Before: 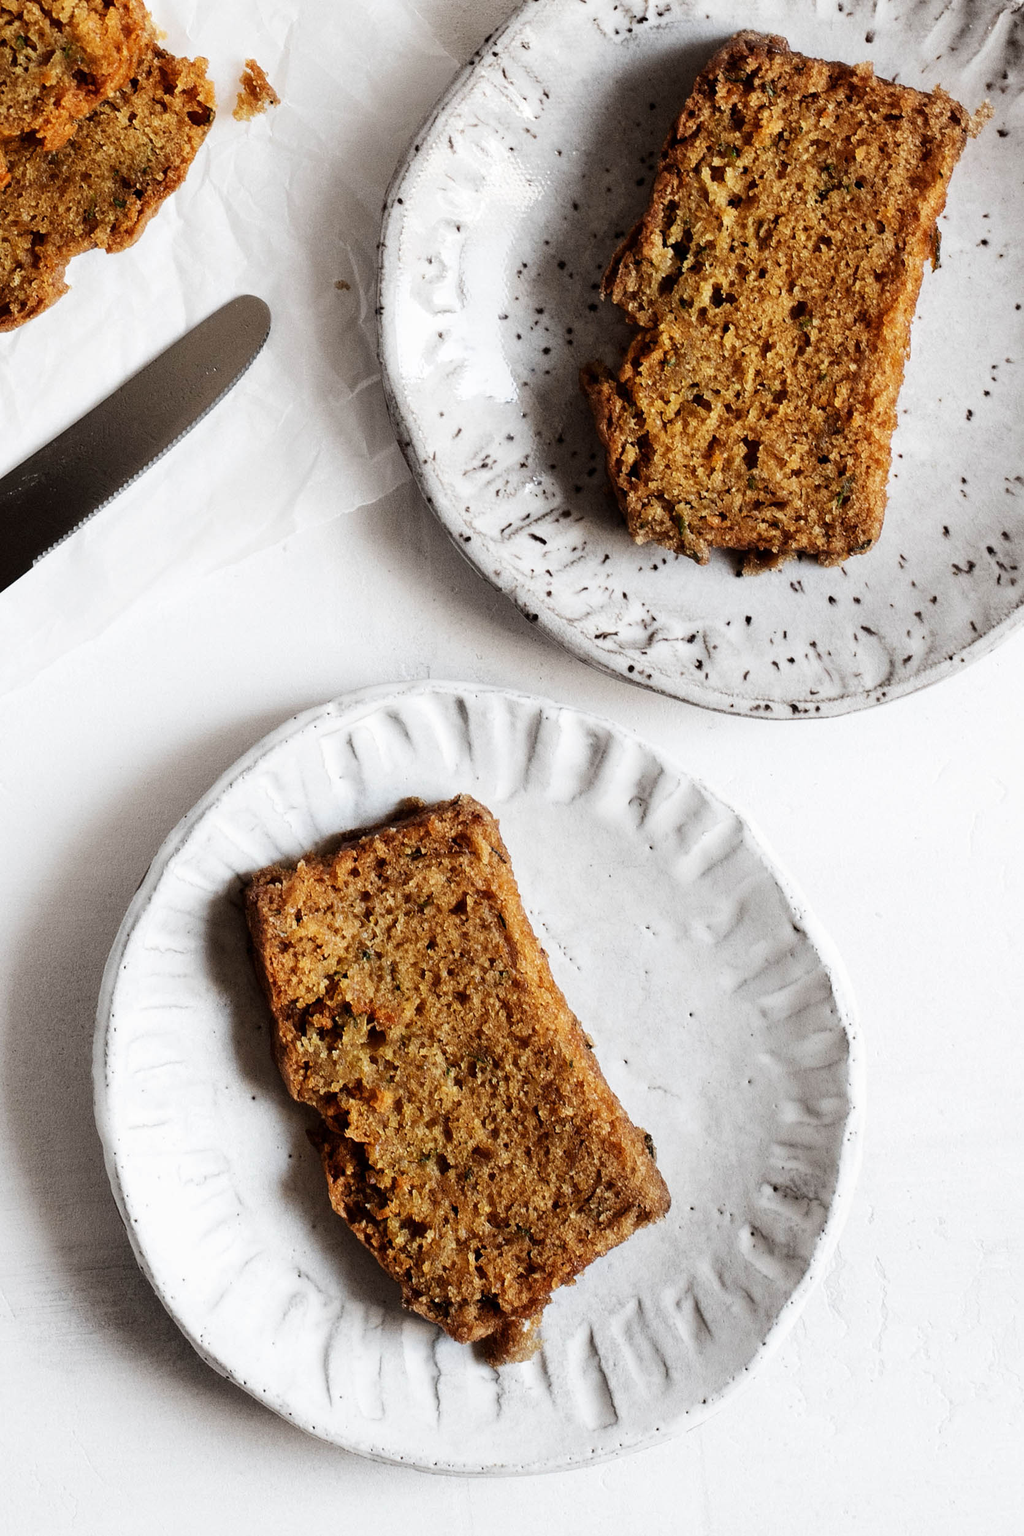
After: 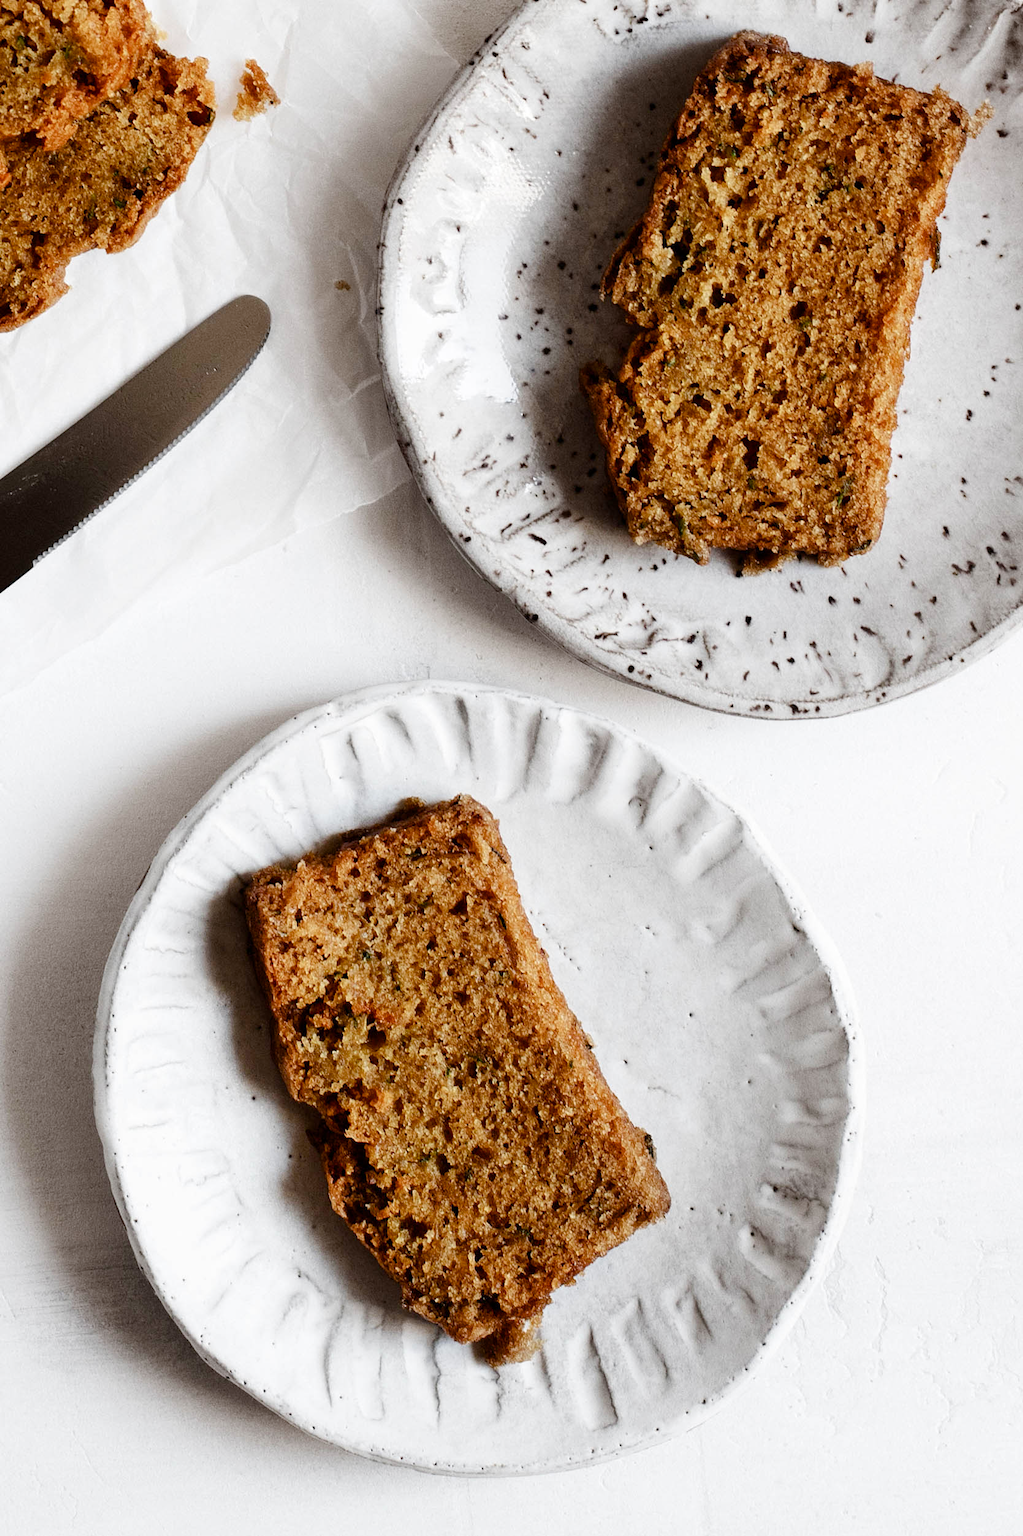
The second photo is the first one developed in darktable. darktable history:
color balance rgb: perceptual saturation grading › global saturation 20%, perceptual saturation grading › highlights -49.925%, perceptual saturation grading › shadows 26.181%, global vibrance 20%
